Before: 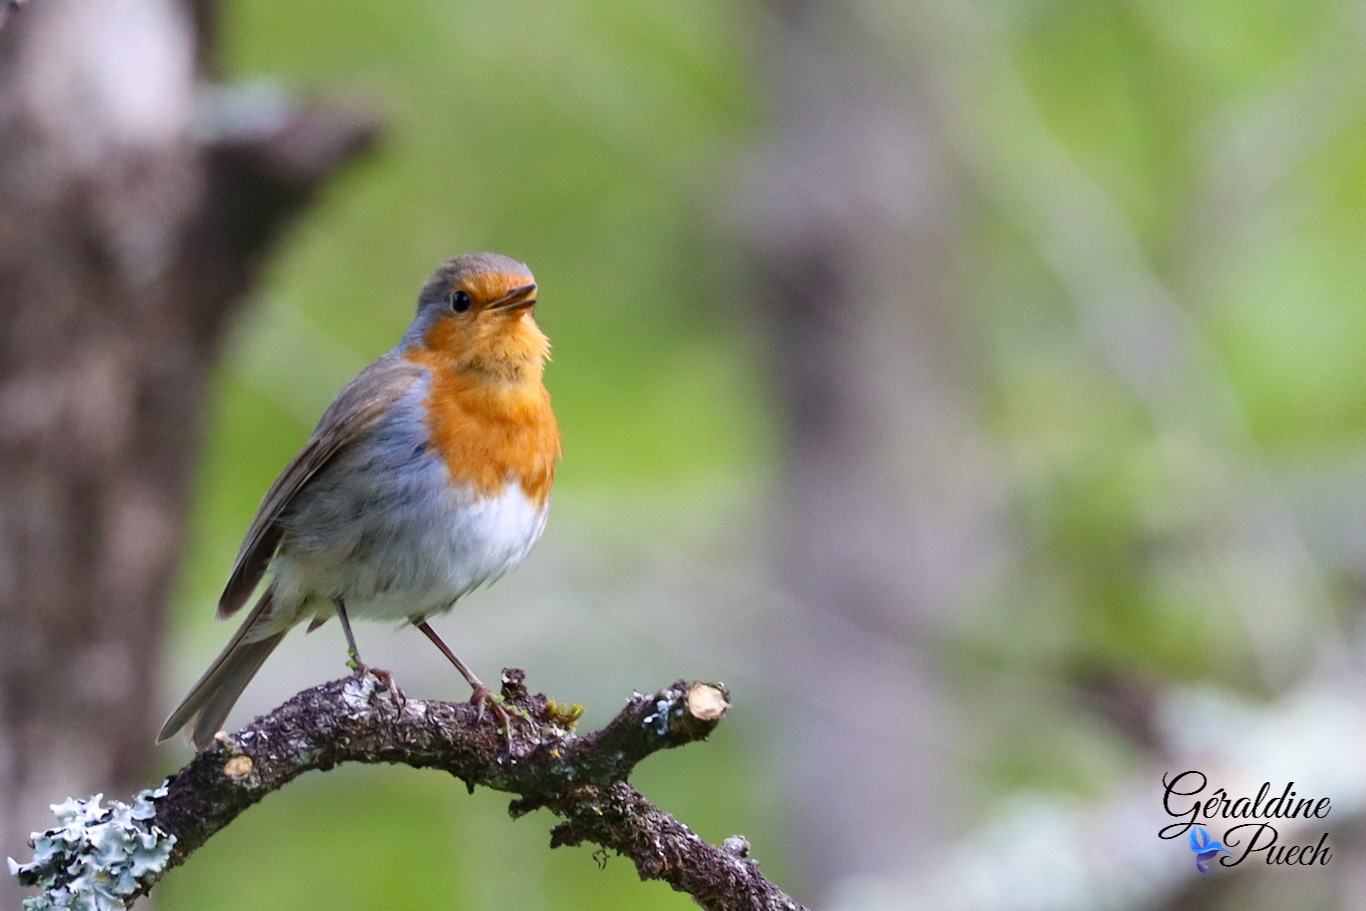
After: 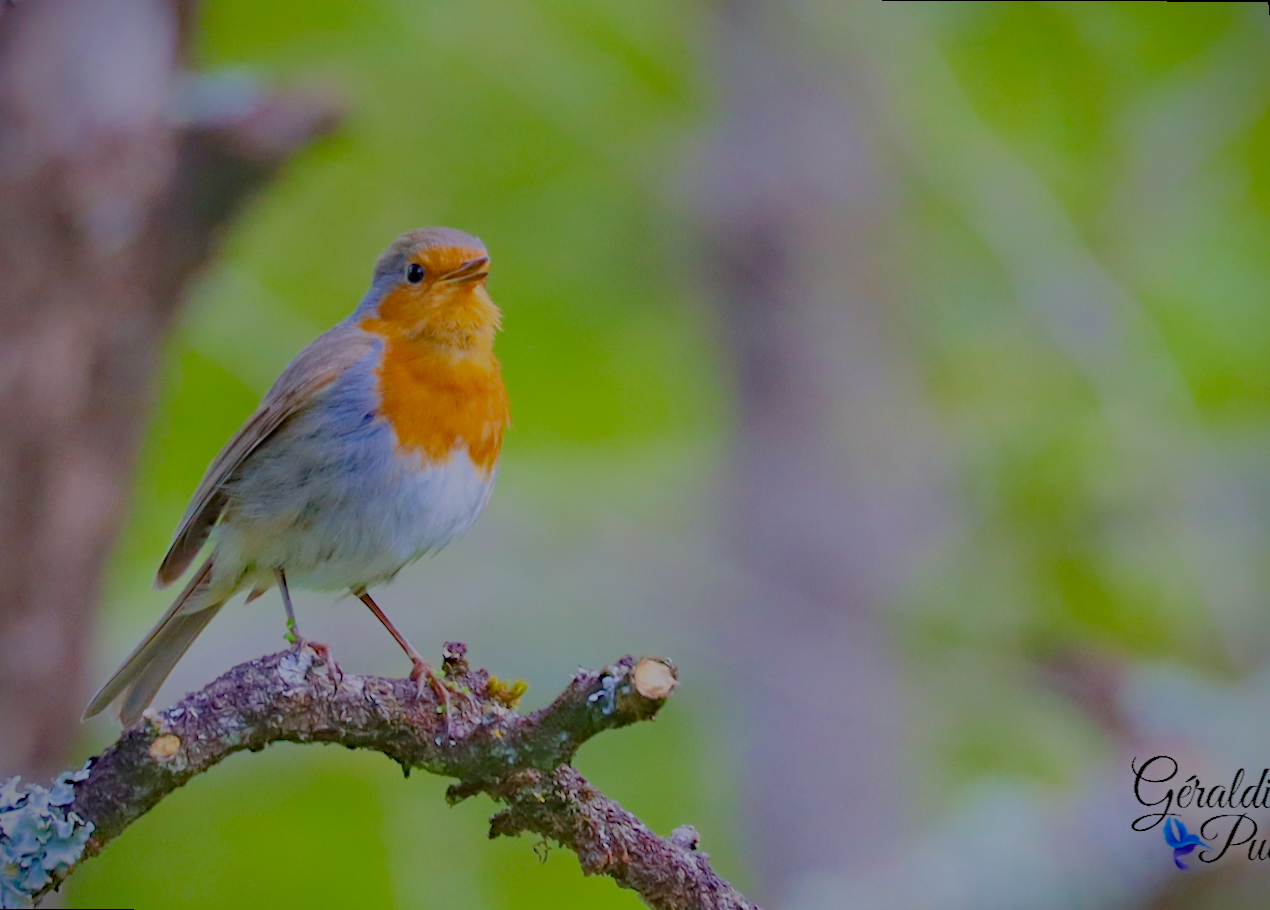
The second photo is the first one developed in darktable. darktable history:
white balance: red 0.974, blue 1.044
color balance: output saturation 120%
vignetting: fall-off start 88.53%, fall-off radius 44.2%, saturation 0.376, width/height ratio 1.161
filmic rgb: black relative exposure -14 EV, white relative exposure 8 EV, threshold 3 EV, hardness 3.74, latitude 50%, contrast 0.5, color science v5 (2021), contrast in shadows safe, contrast in highlights safe, enable highlight reconstruction true
rotate and perspective: rotation 0.215°, lens shift (vertical) -0.139, crop left 0.069, crop right 0.939, crop top 0.002, crop bottom 0.996
haze removal: compatibility mode true, adaptive false
